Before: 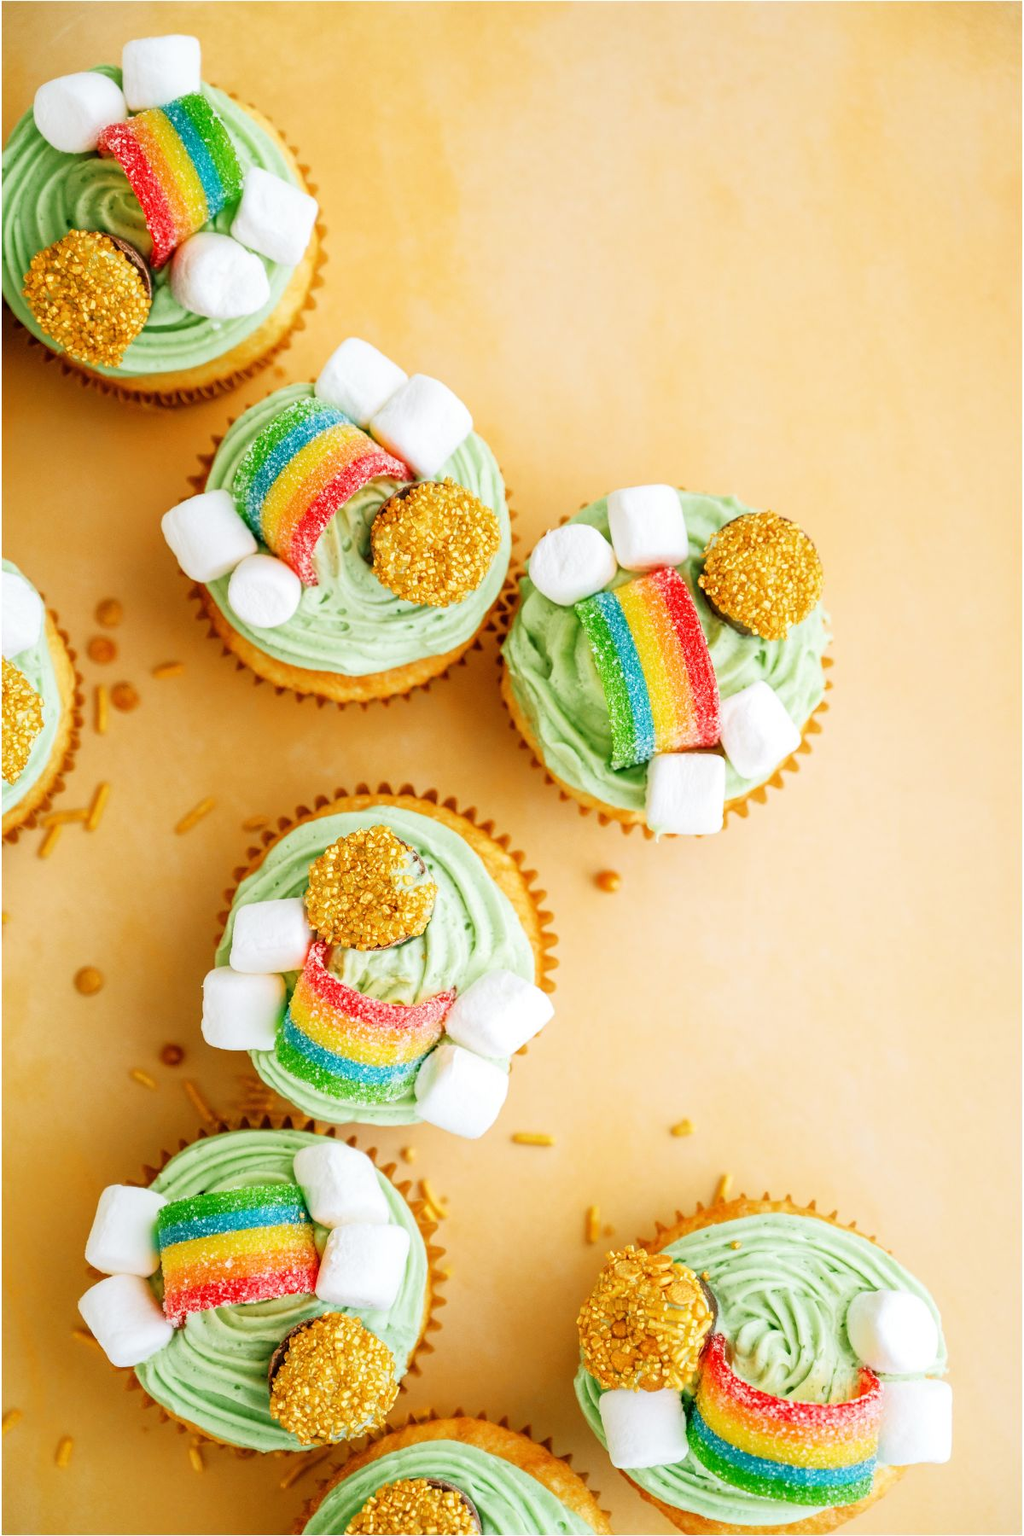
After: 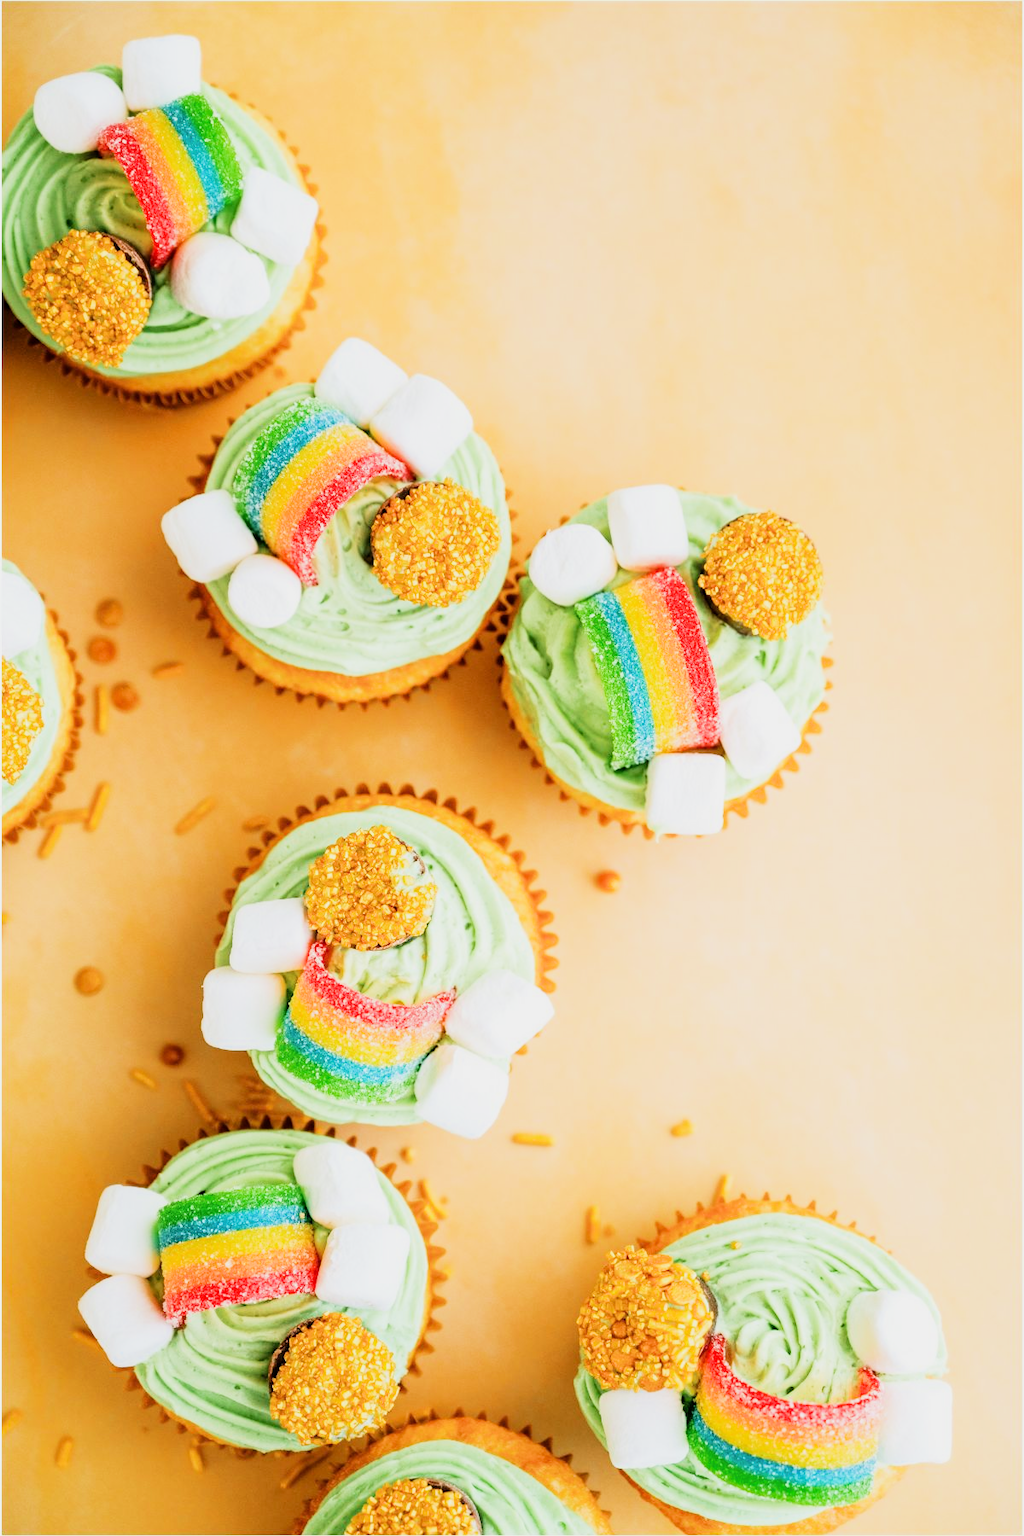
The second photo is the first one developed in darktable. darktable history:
filmic rgb: black relative exposure -7.5 EV, white relative exposure 5 EV, hardness 3.31, contrast 1.3, contrast in shadows safe
exposure: black level correction 0.001, exposure 0.5 EV, compensate exposure bias true, compensate highlight preservation false
